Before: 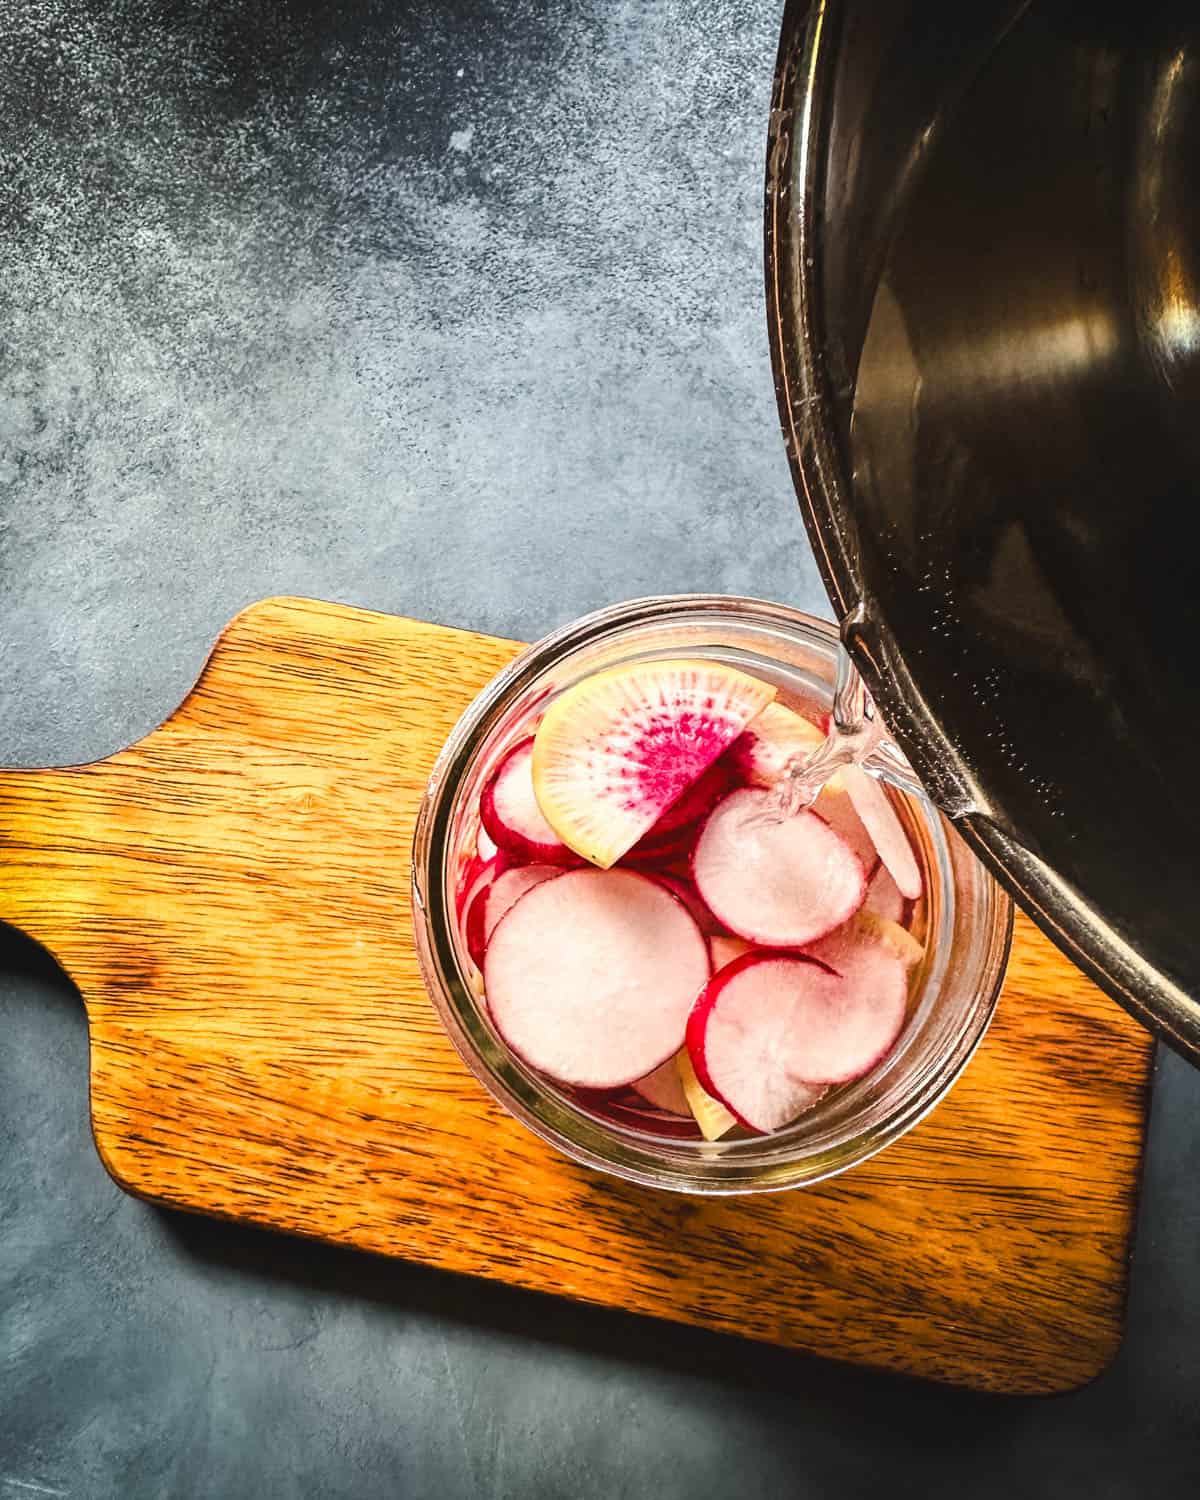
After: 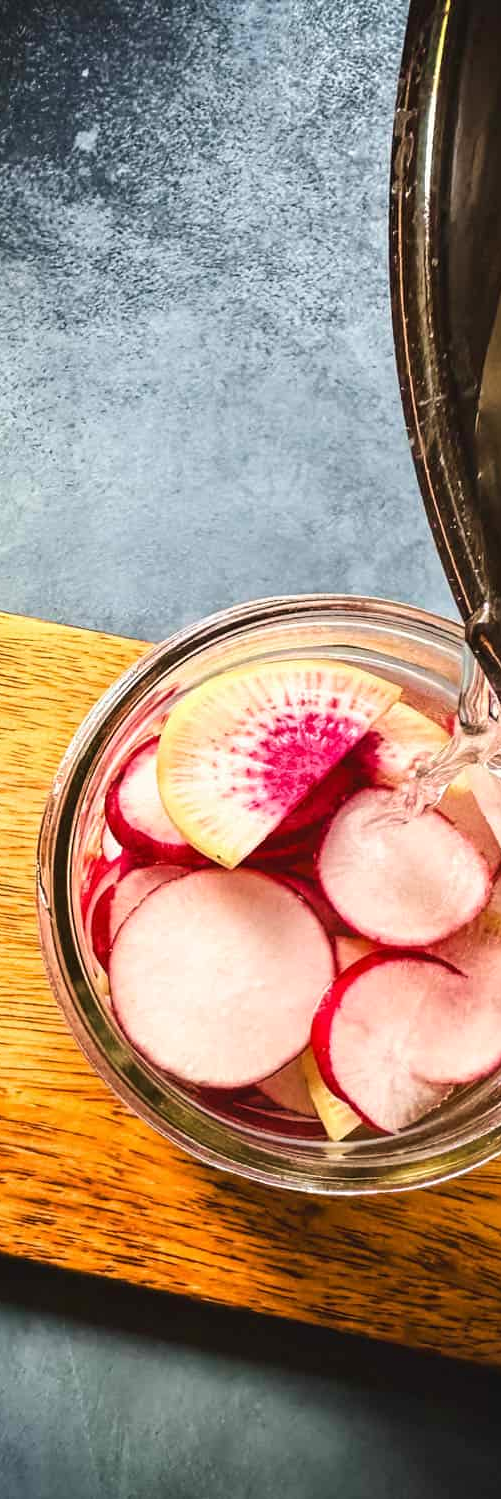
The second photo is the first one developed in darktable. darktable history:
crop: left 31.271%, right 26.914%
velvia: on, module defaults
